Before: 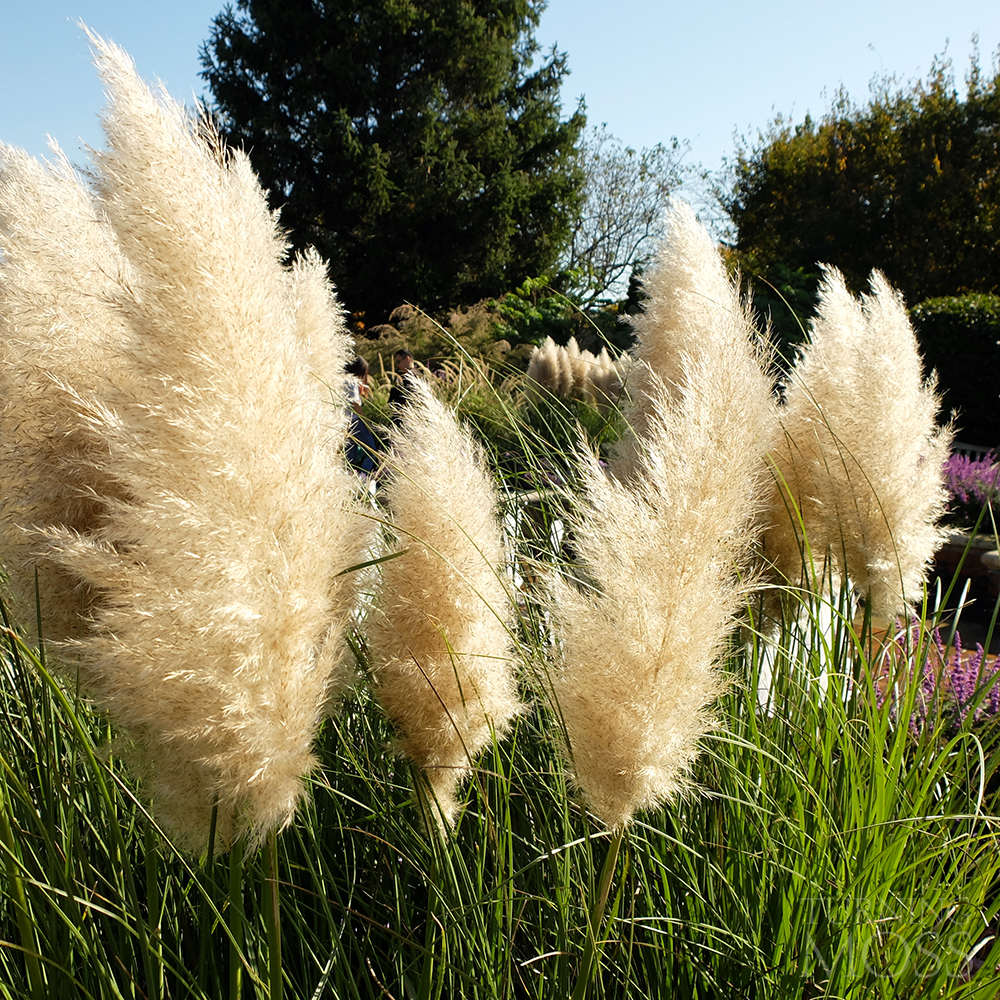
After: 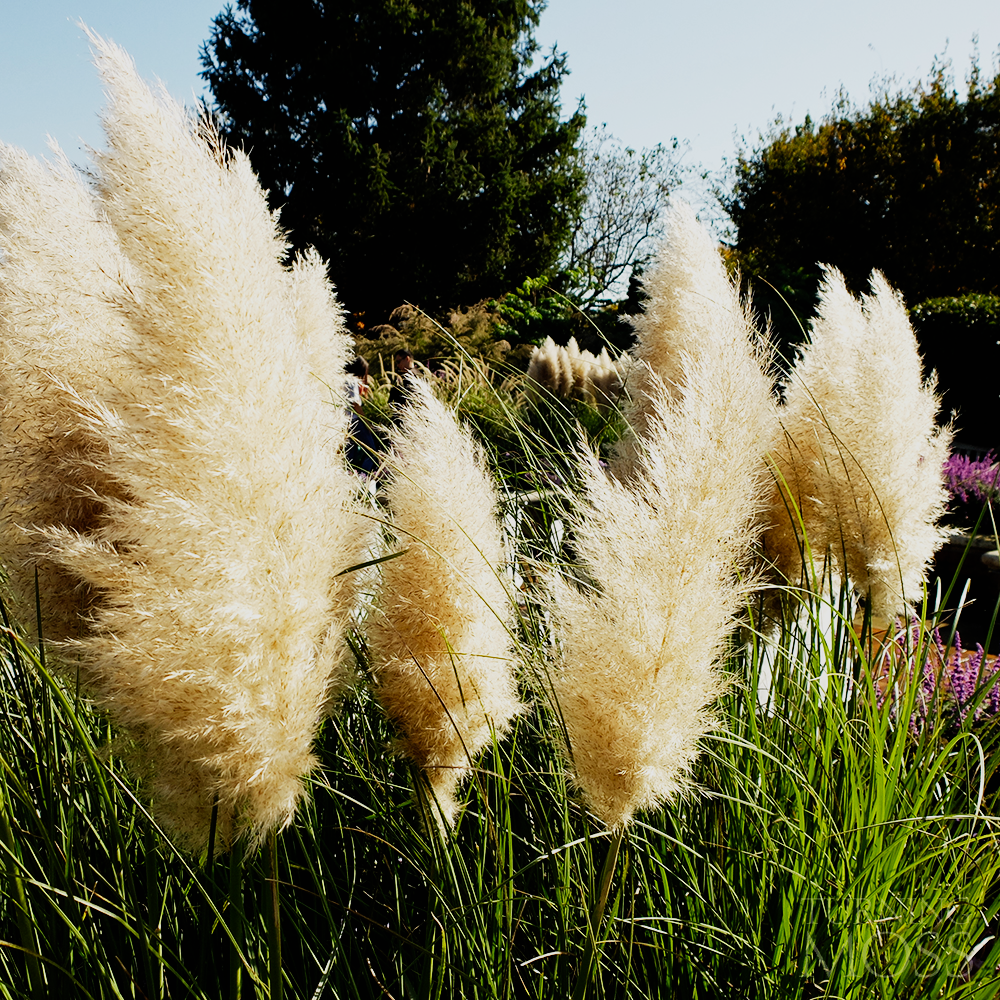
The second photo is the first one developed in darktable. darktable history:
sigmoid: contrast 1.8, skew -0.2, preserve hue 0%, red attenuation 0.1, red rotation 0.035, green attenuation 0.1, green rotation -0.017, blue attenuation 0.15, blue rotation -0.052, base primaries Rec2020
haze removal: adaptive false
